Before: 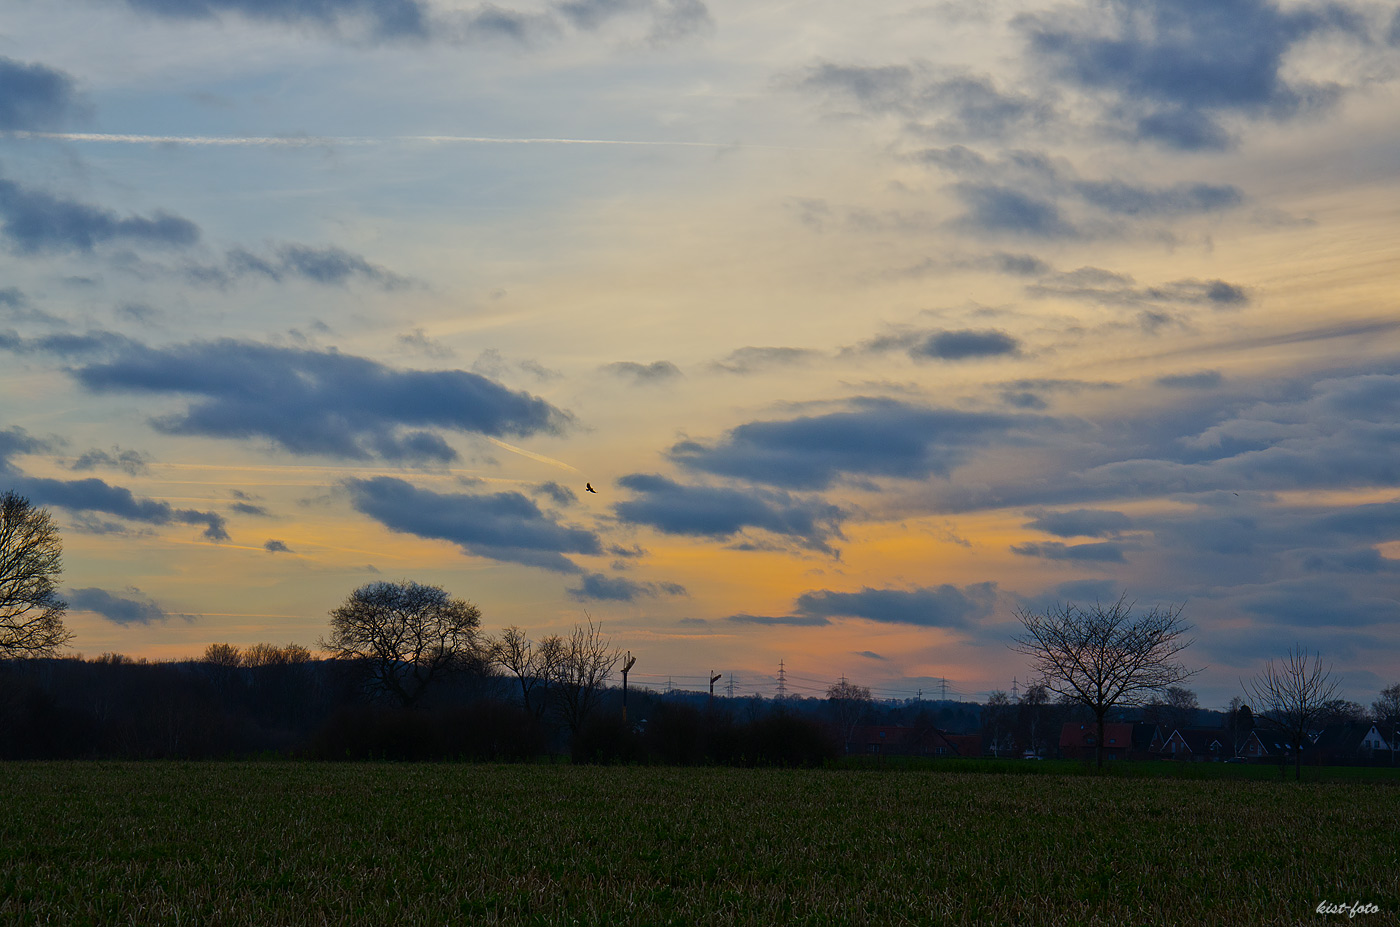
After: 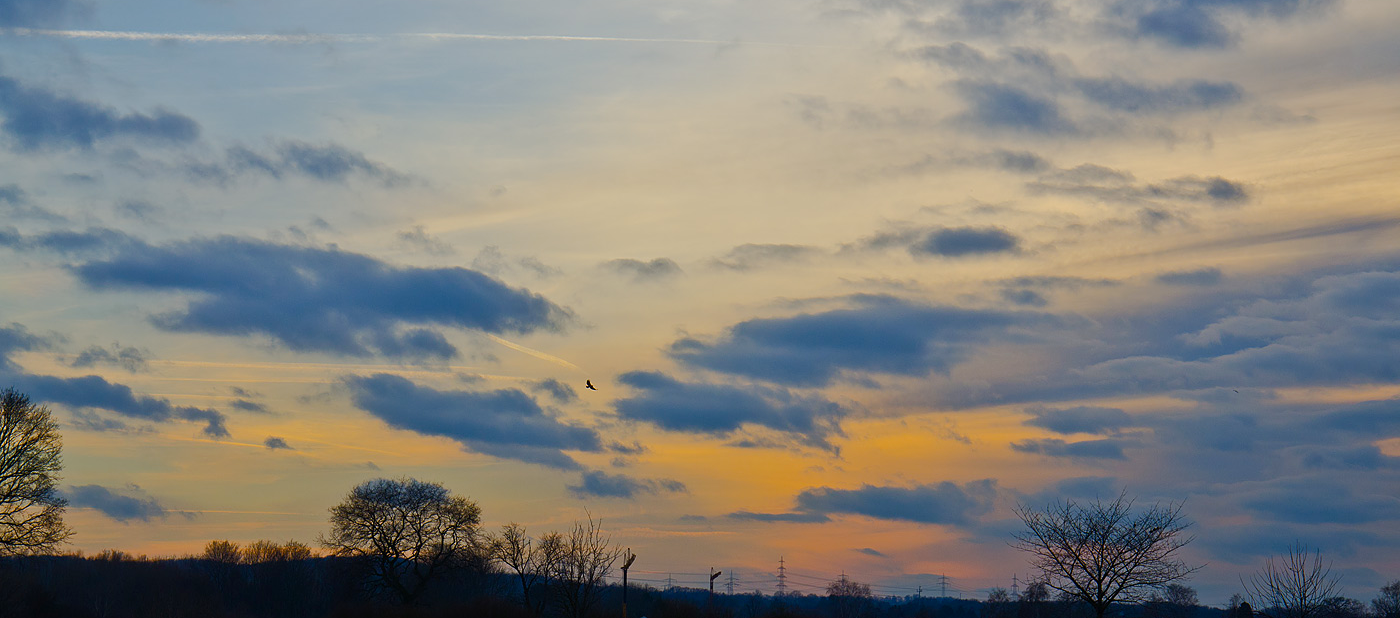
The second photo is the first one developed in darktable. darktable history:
color balance rgb: perceptual saturation grading › global saturation 20%, perceptual saturation grading › highlights -25%, perceptual saturation grading › shadows 25%
crop: top 11.166%, bottom 22.168%
